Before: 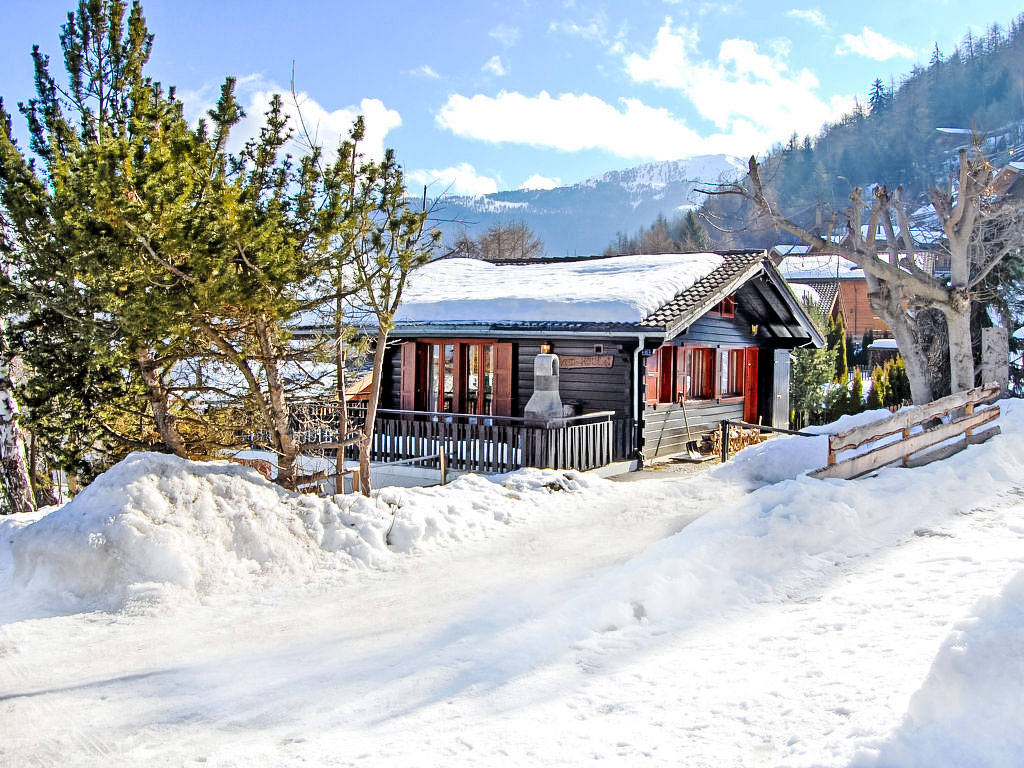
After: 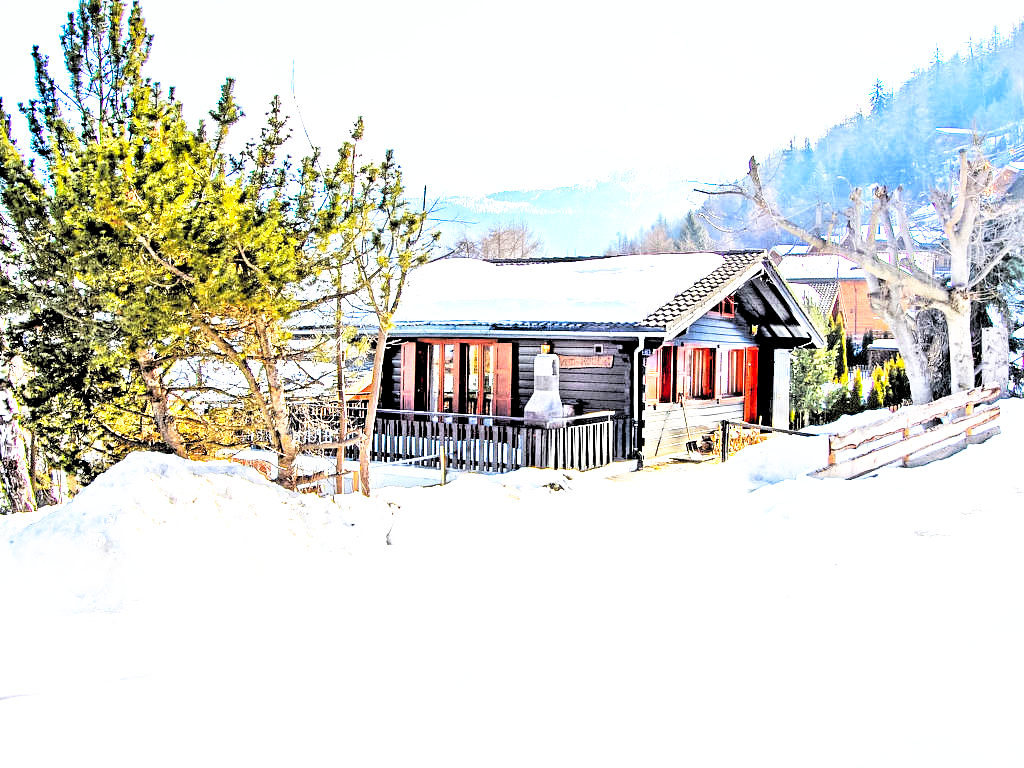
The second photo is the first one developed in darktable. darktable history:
exposure: exposure 0.258 EV, compensate highlight preservation false
tone curve: curves: ch0 [(0, 0) (0.003, 0.002) (0.011, 0.006) (0.025, 0.014) (0.044, 0.025) (0.069, 0.039) (0.1, 0.056) (0.136, 0.082) (0.177, 0.116) (0.224, 0.163) (0.277, 0.233) (0.335, 0.311) (0.399, 0.396) (0.468, 0.488) (0.543, 0.588) (0.623, 0.695) (0.709, 0.809) (0.801, 0.912) (0.898, 0.997) (1, 1)], preserve colors none
rgb levels: levels [[0.013, 0.434, 0.89], [0, 0.5, 1], [0, 0.5, 1]]
contrast brightness saturation: contrast 0.1, brightness 0.3, saturation 0.14
